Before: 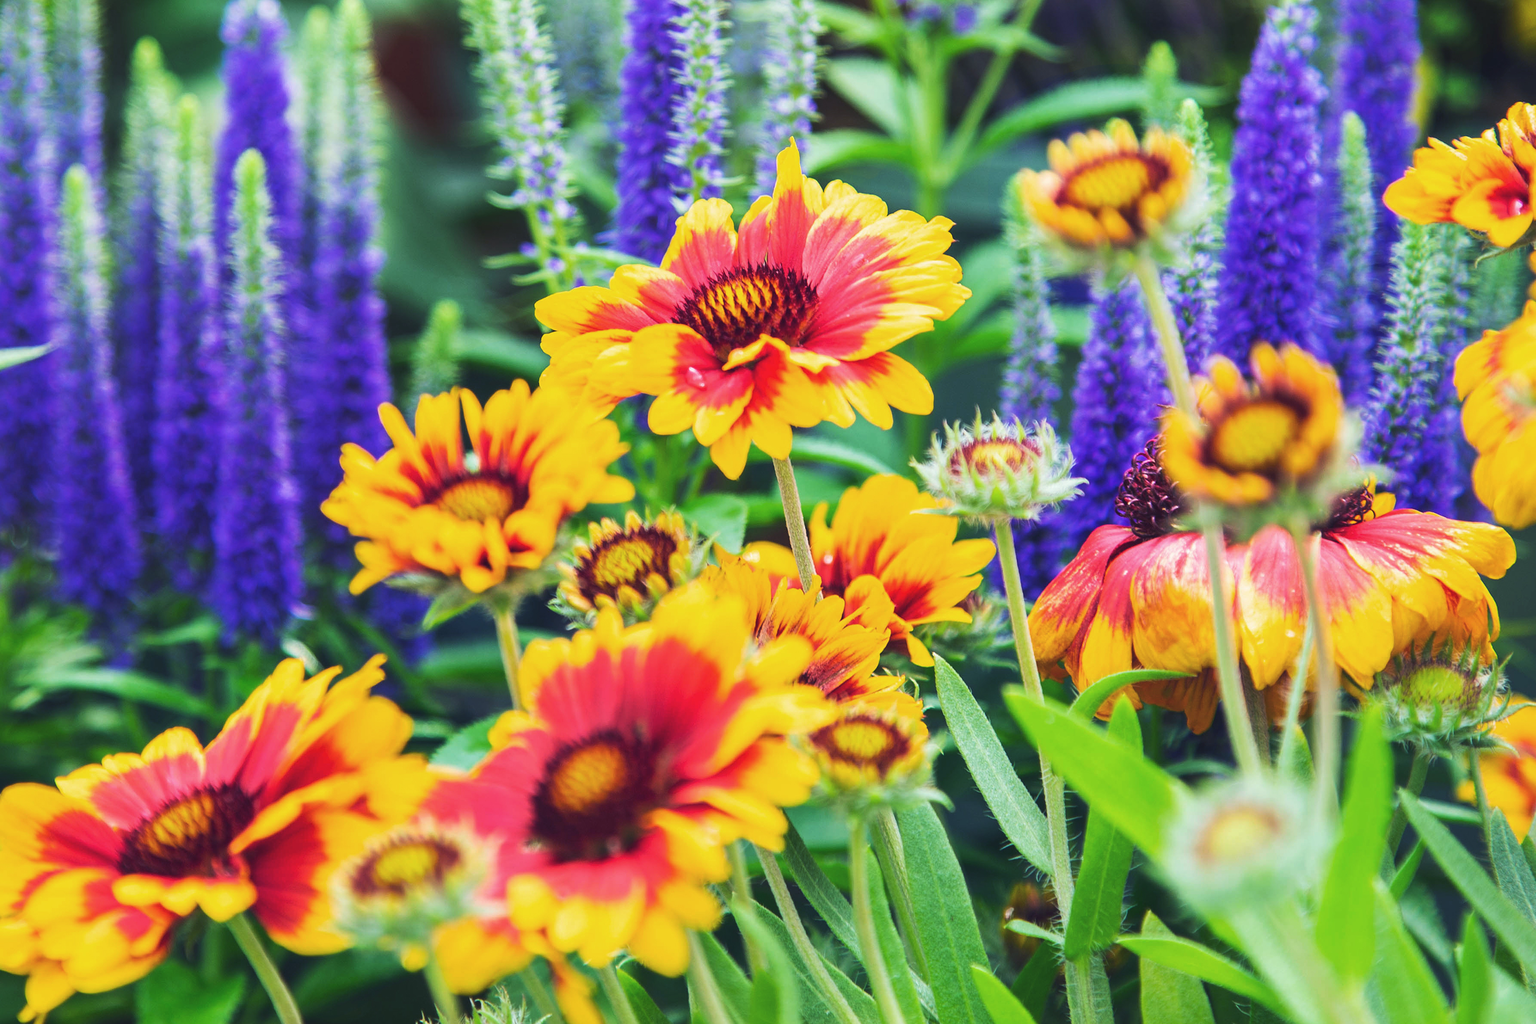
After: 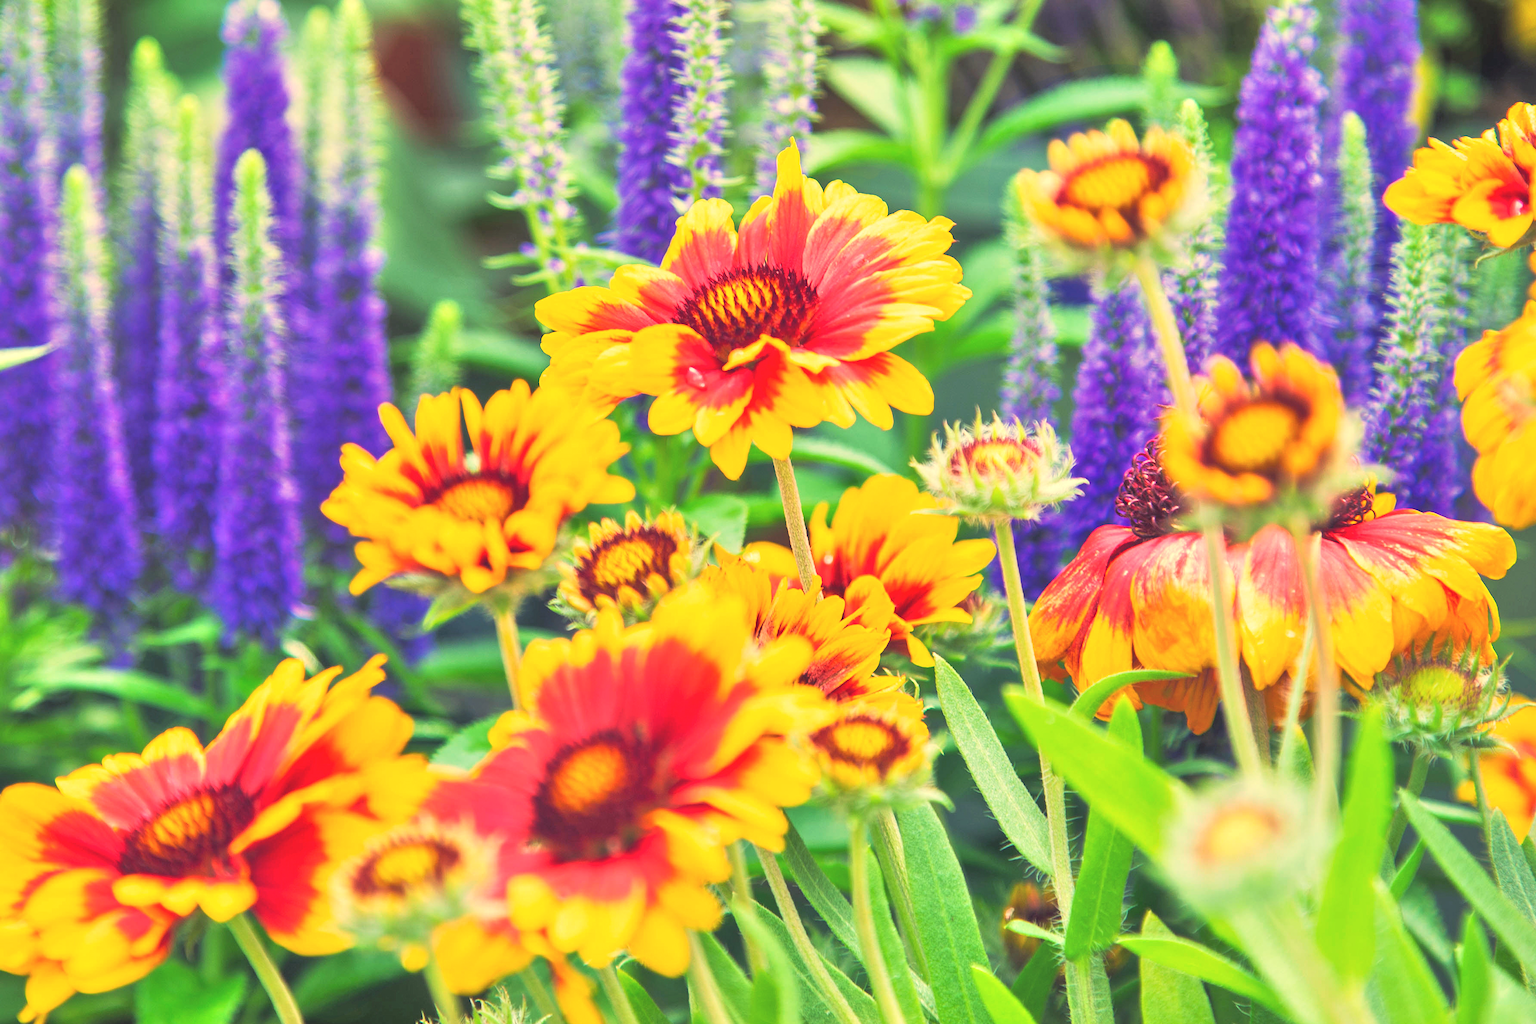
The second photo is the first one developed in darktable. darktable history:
white balance: red 1.138, green 0.996, blue 0.812
tone equalizer: -7 EV 0.15 EV, -6 EV 0.6 EV, -5 EV 1.15 EV, -4 EV 1.33 EV, -3 EV 1.15 EV, -2 EV 0.6 EV, -1 EV 0.15 EV, mask exposure compensation -0.5 EV
tone curve: curves: ch0 [(0, 0) (0.641, 0.691) (1, 1)]
